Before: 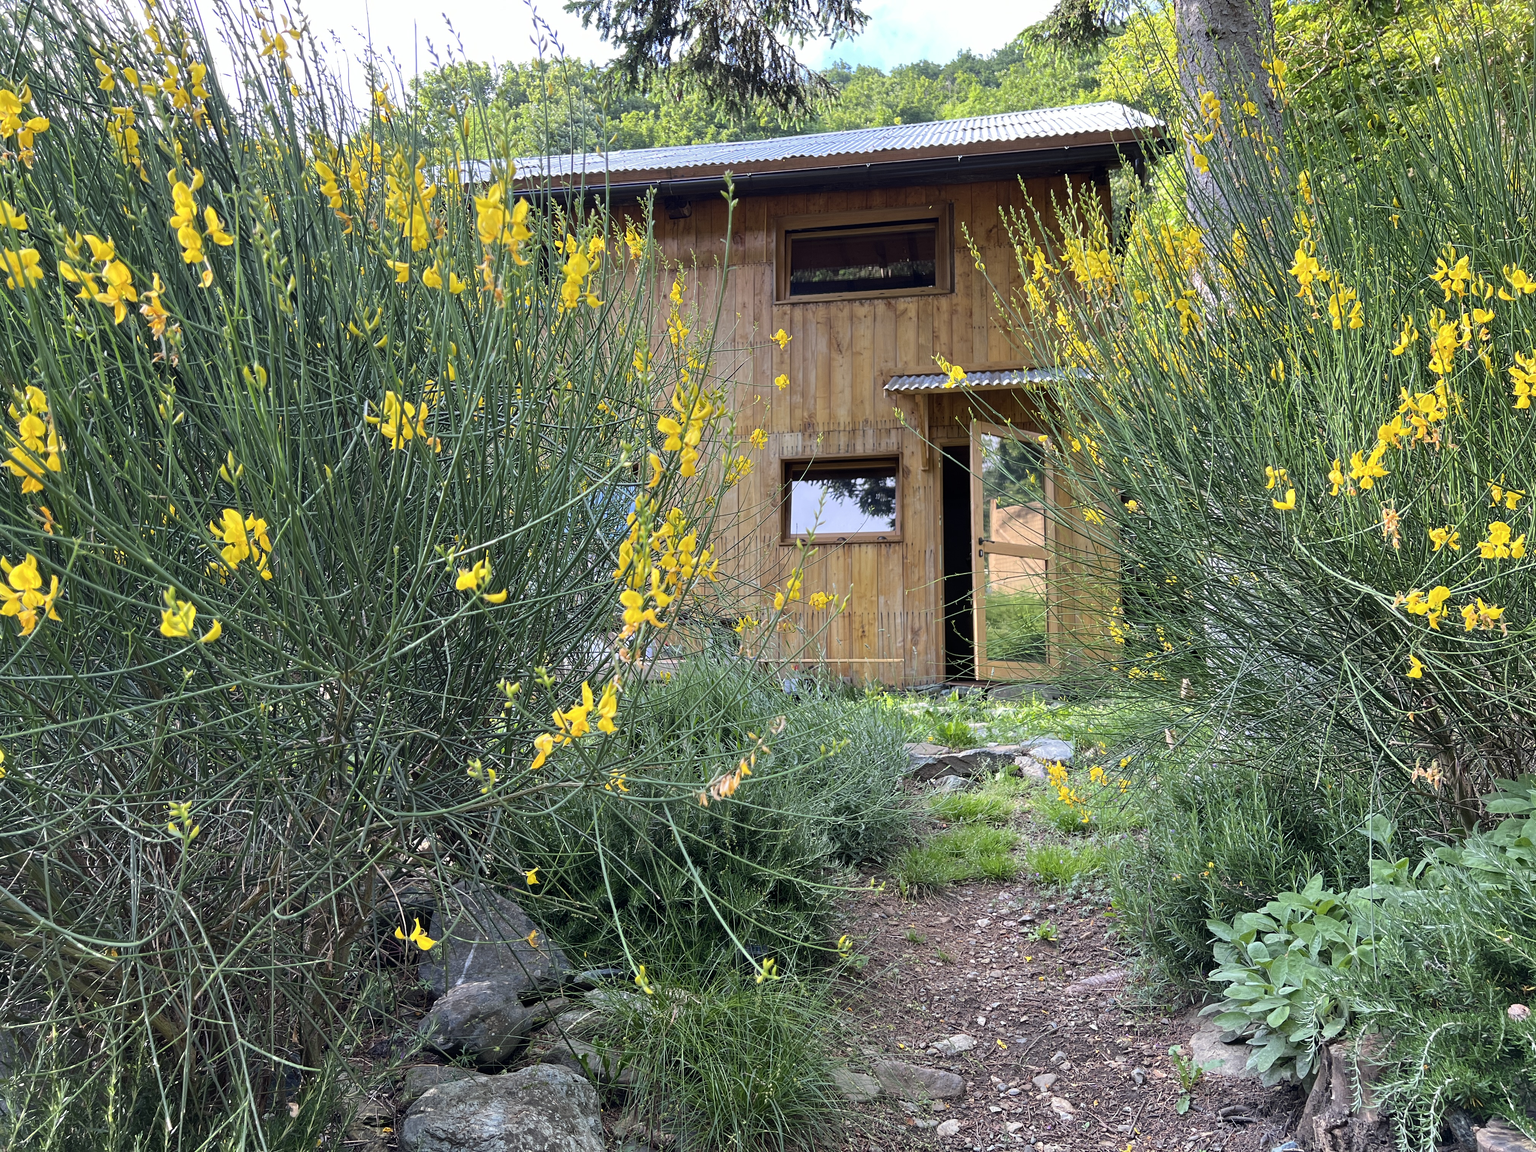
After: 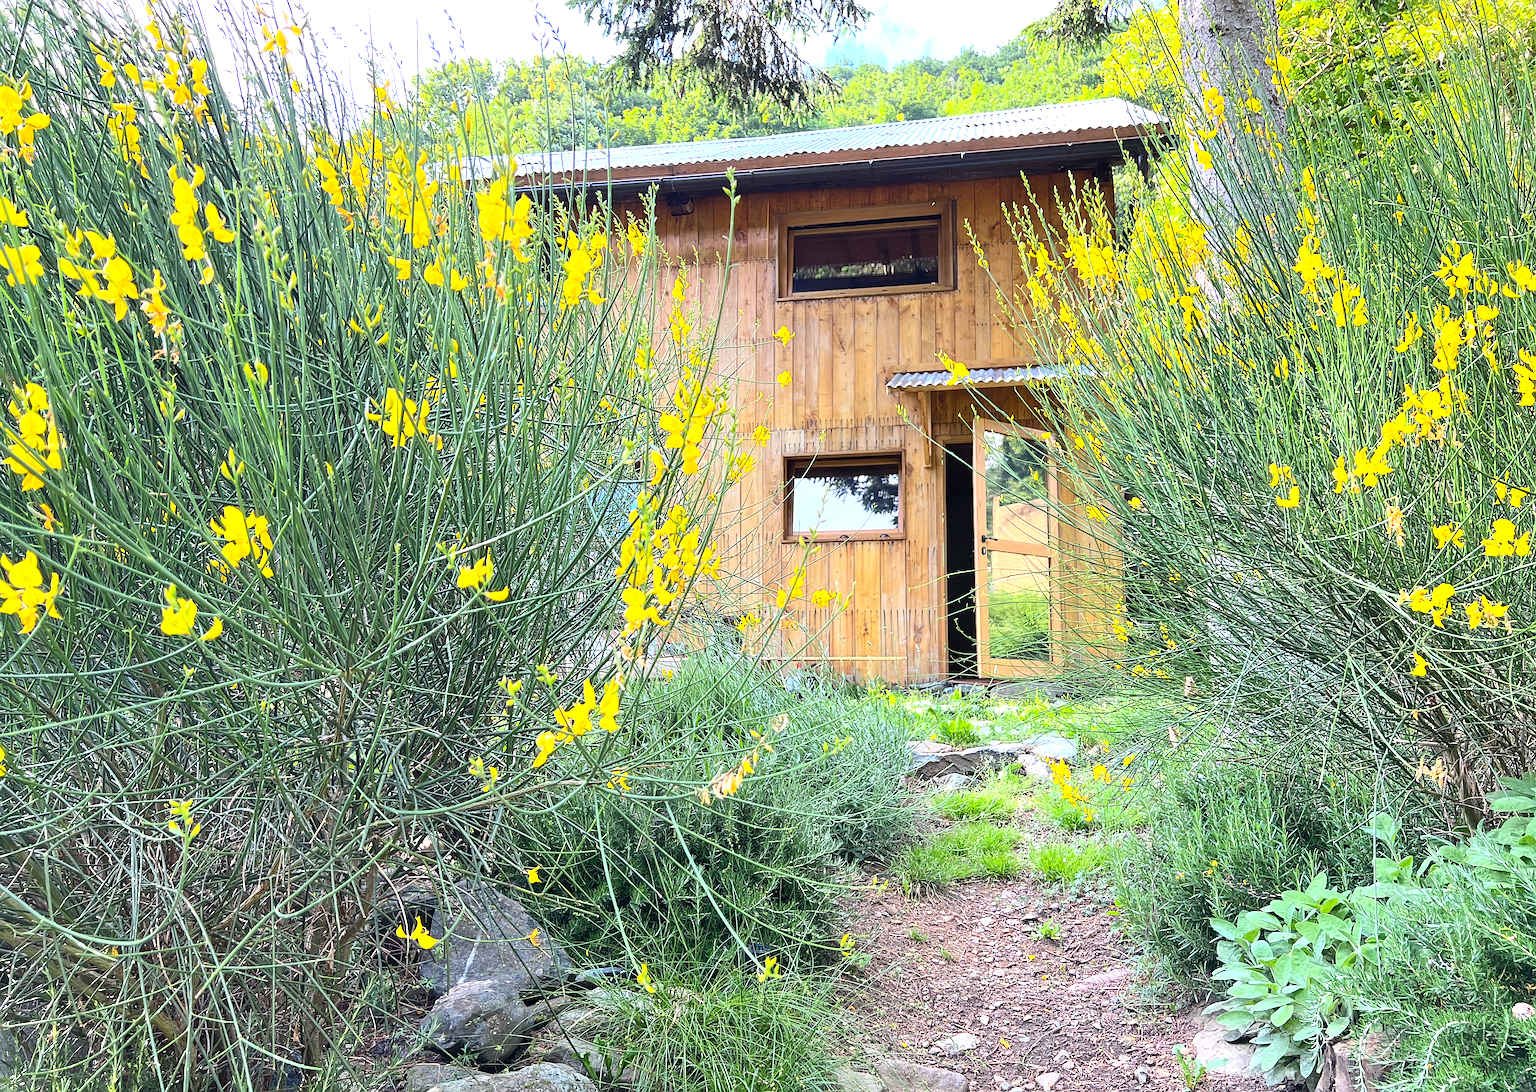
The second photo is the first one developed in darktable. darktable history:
contrast brightness saturation: contrast 0.196, brightness 0.164, saturation 0.223
sharpen: on, module defaults
exposure: black level correction 0, exposure 0.694 EV, compensate exposure bias true, compensate highlight preservation false
tone equalizer: -8 EV -0.547 EV
crop: top 0.384%, right 0.256%, bottom 5.009%
